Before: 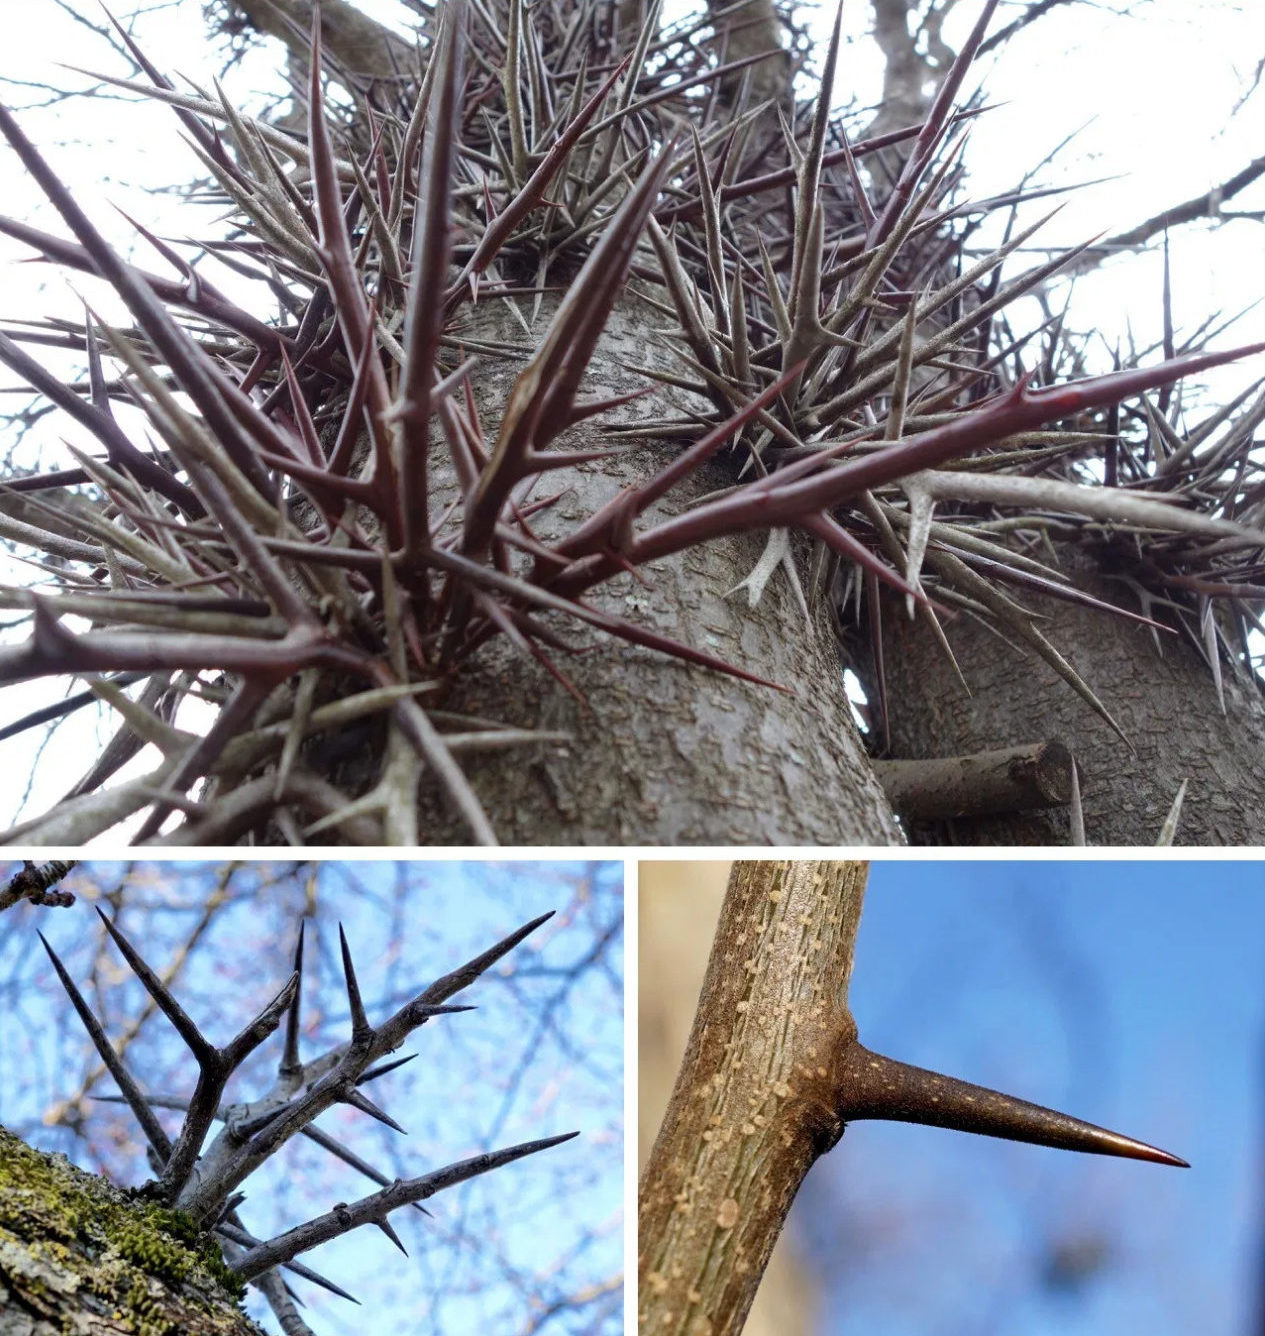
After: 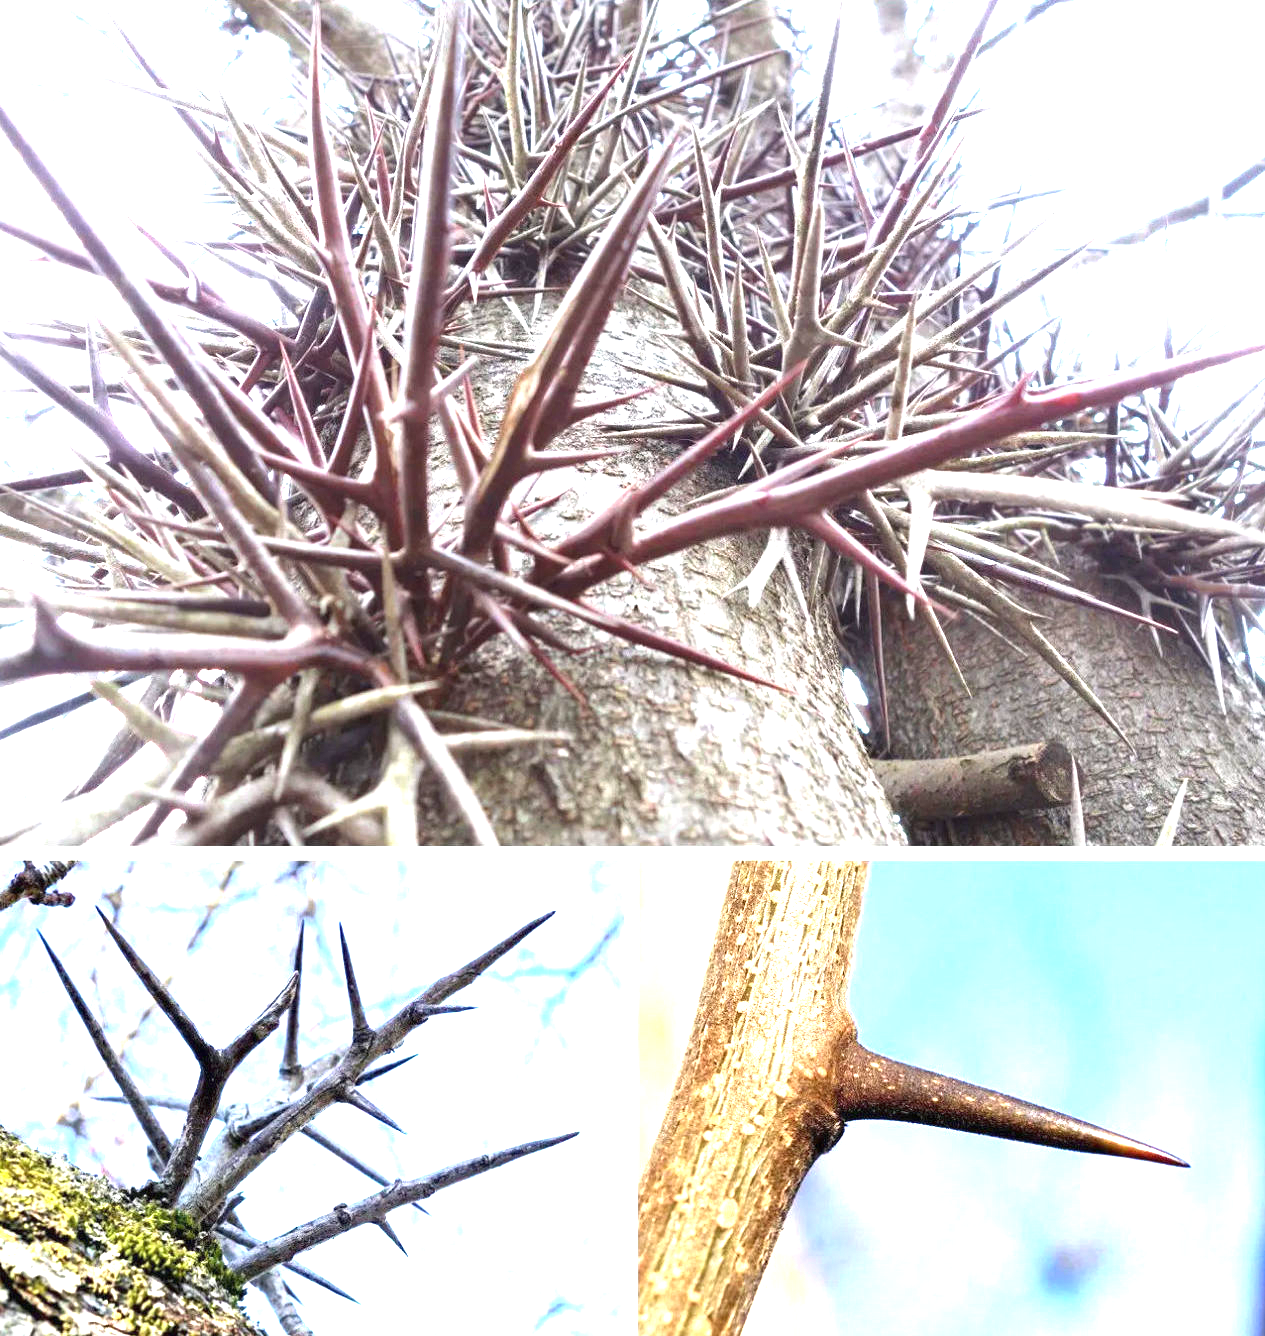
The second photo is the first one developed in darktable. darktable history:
exposure: black level correction 0, exposure 2.1 EV, compensate highlight preservation false
